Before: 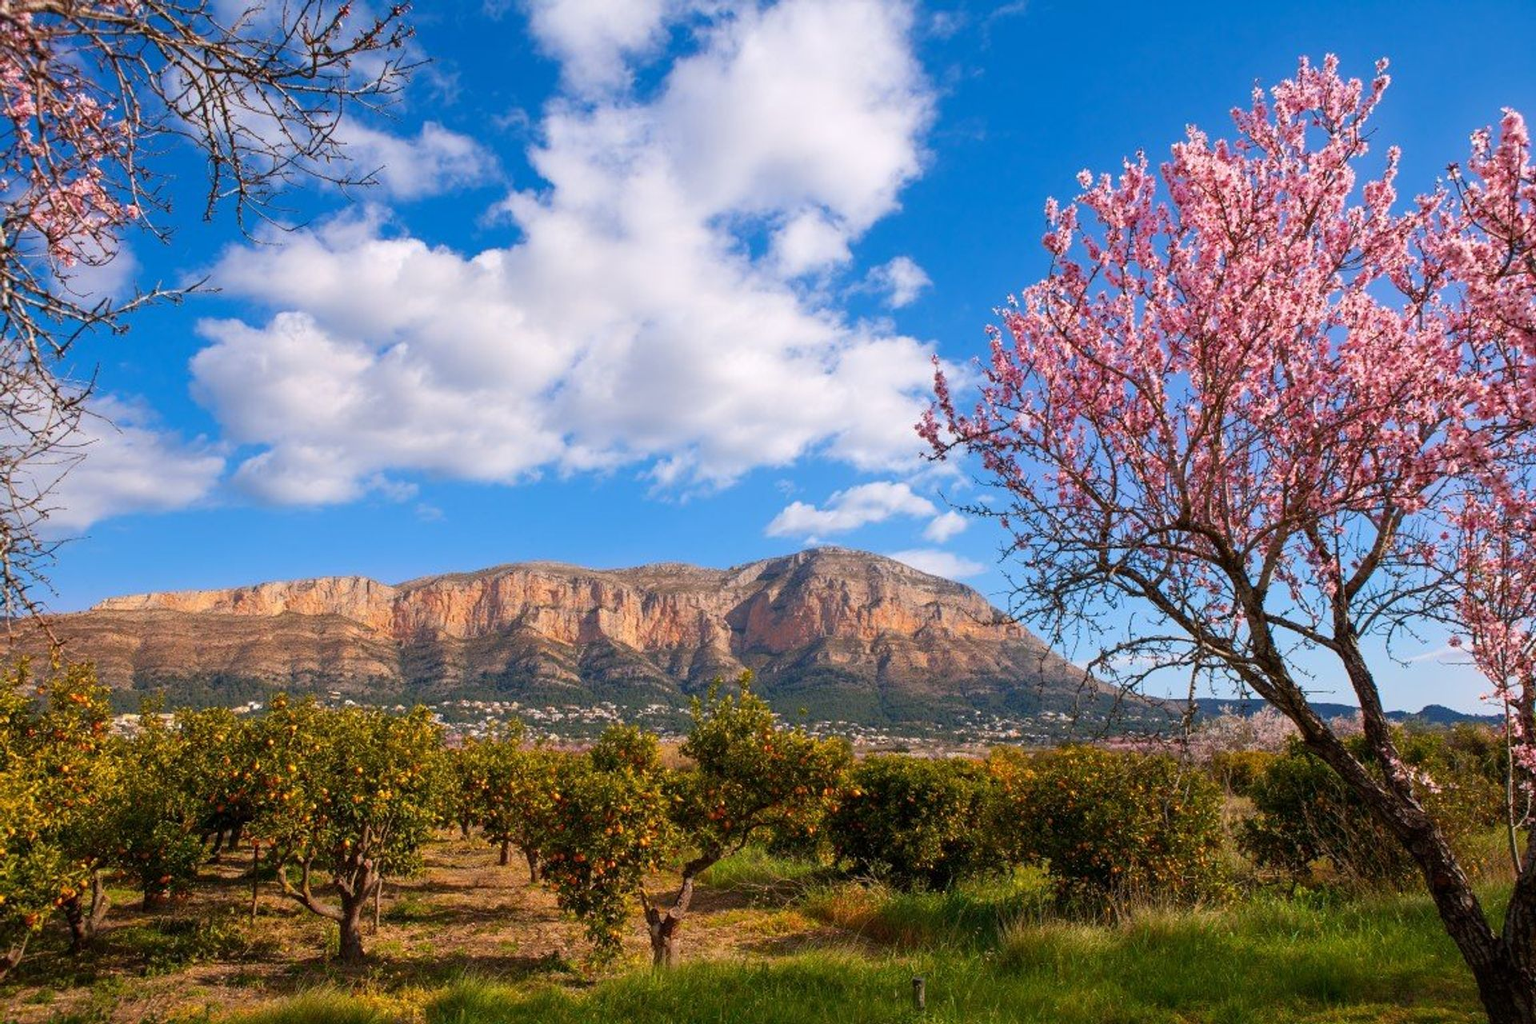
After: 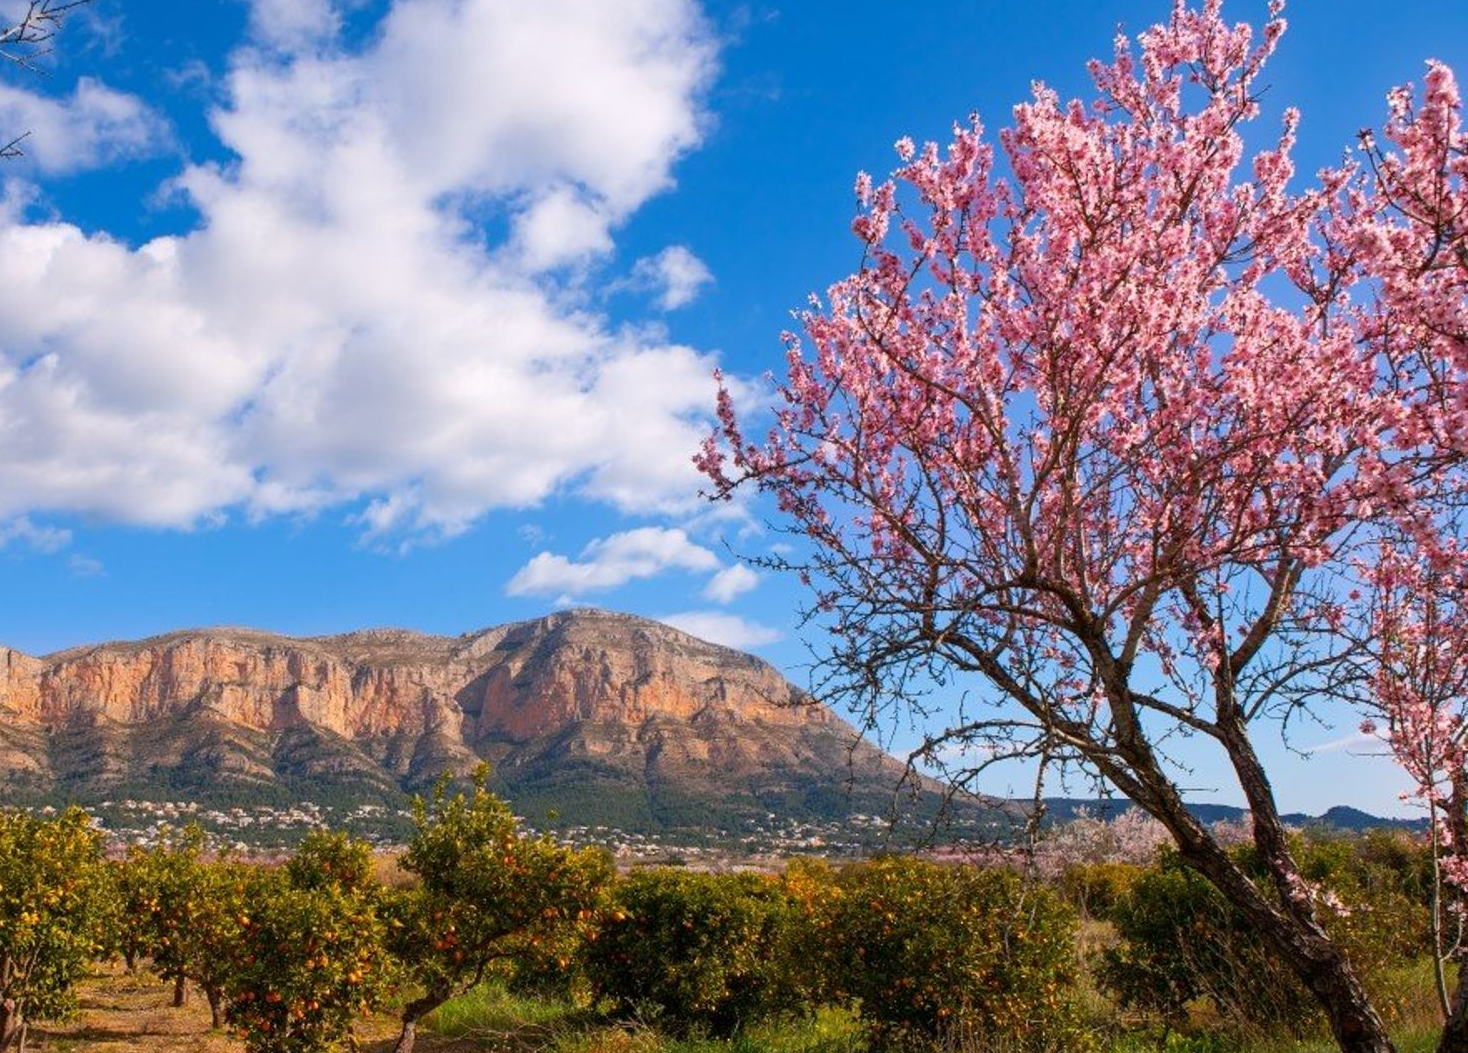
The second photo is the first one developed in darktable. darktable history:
crop: left 23.517%, top 5.867%, bottom 11.864%
